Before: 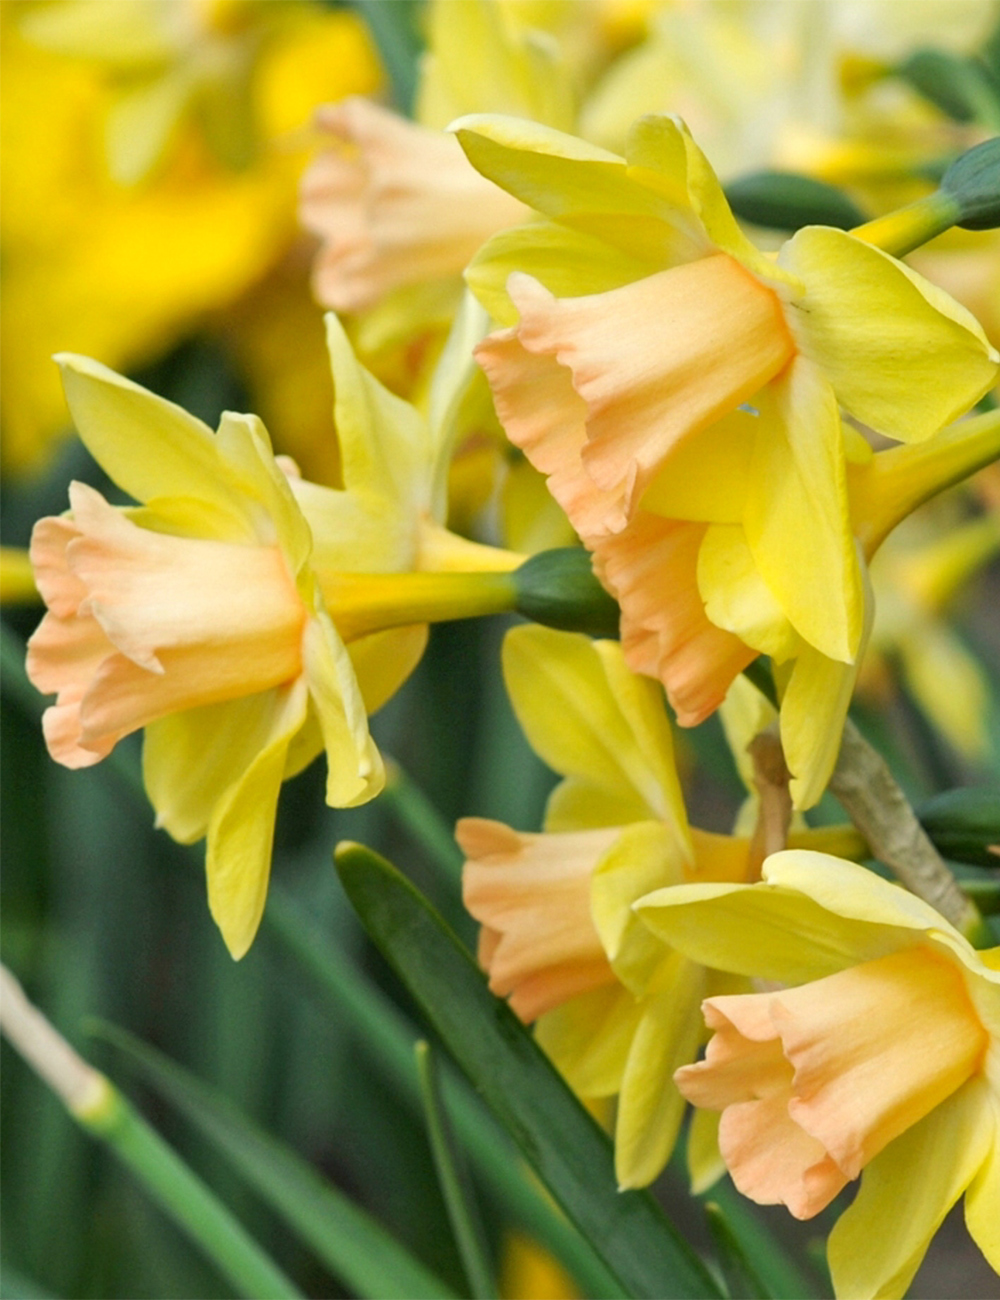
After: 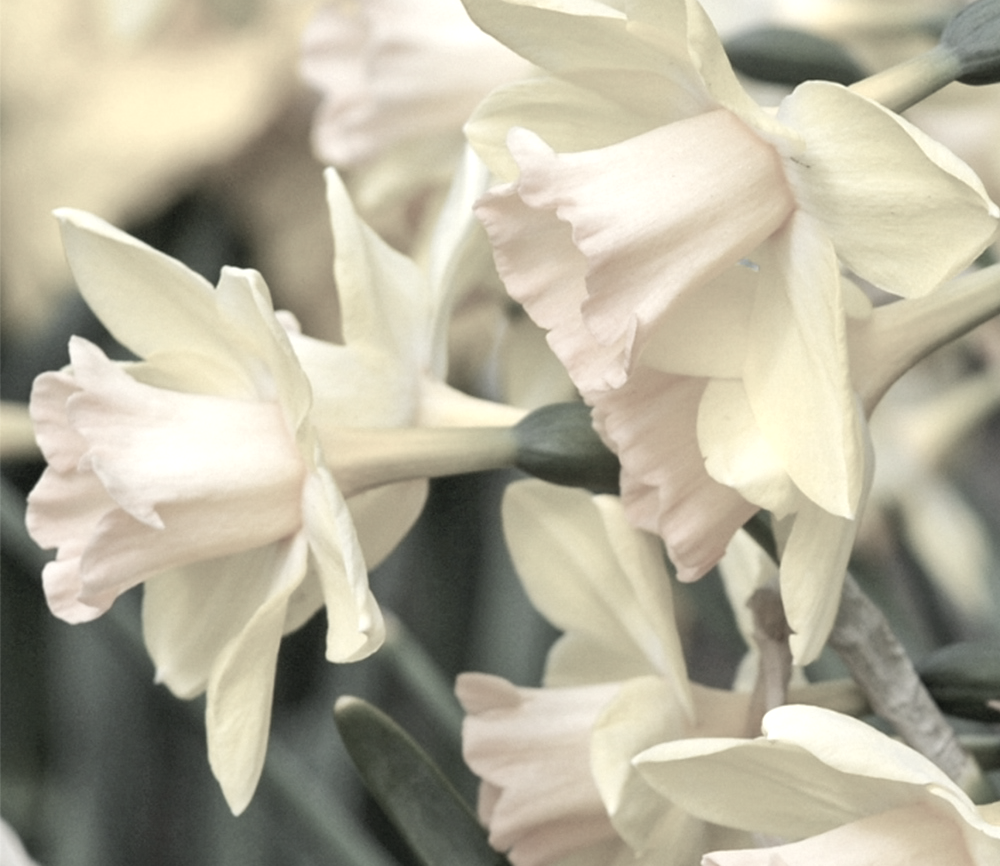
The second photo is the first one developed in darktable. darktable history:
base curve: curves: ch0 [(0, 0) (0.283, 0.295) (1, 1)], preserve colors none
exposure: black level correction 0.001, exposure 0.3 EV, compensate highlight preservation false
crop: top 11.166%, bottom 22.168%
color correction: saturation 0.2
